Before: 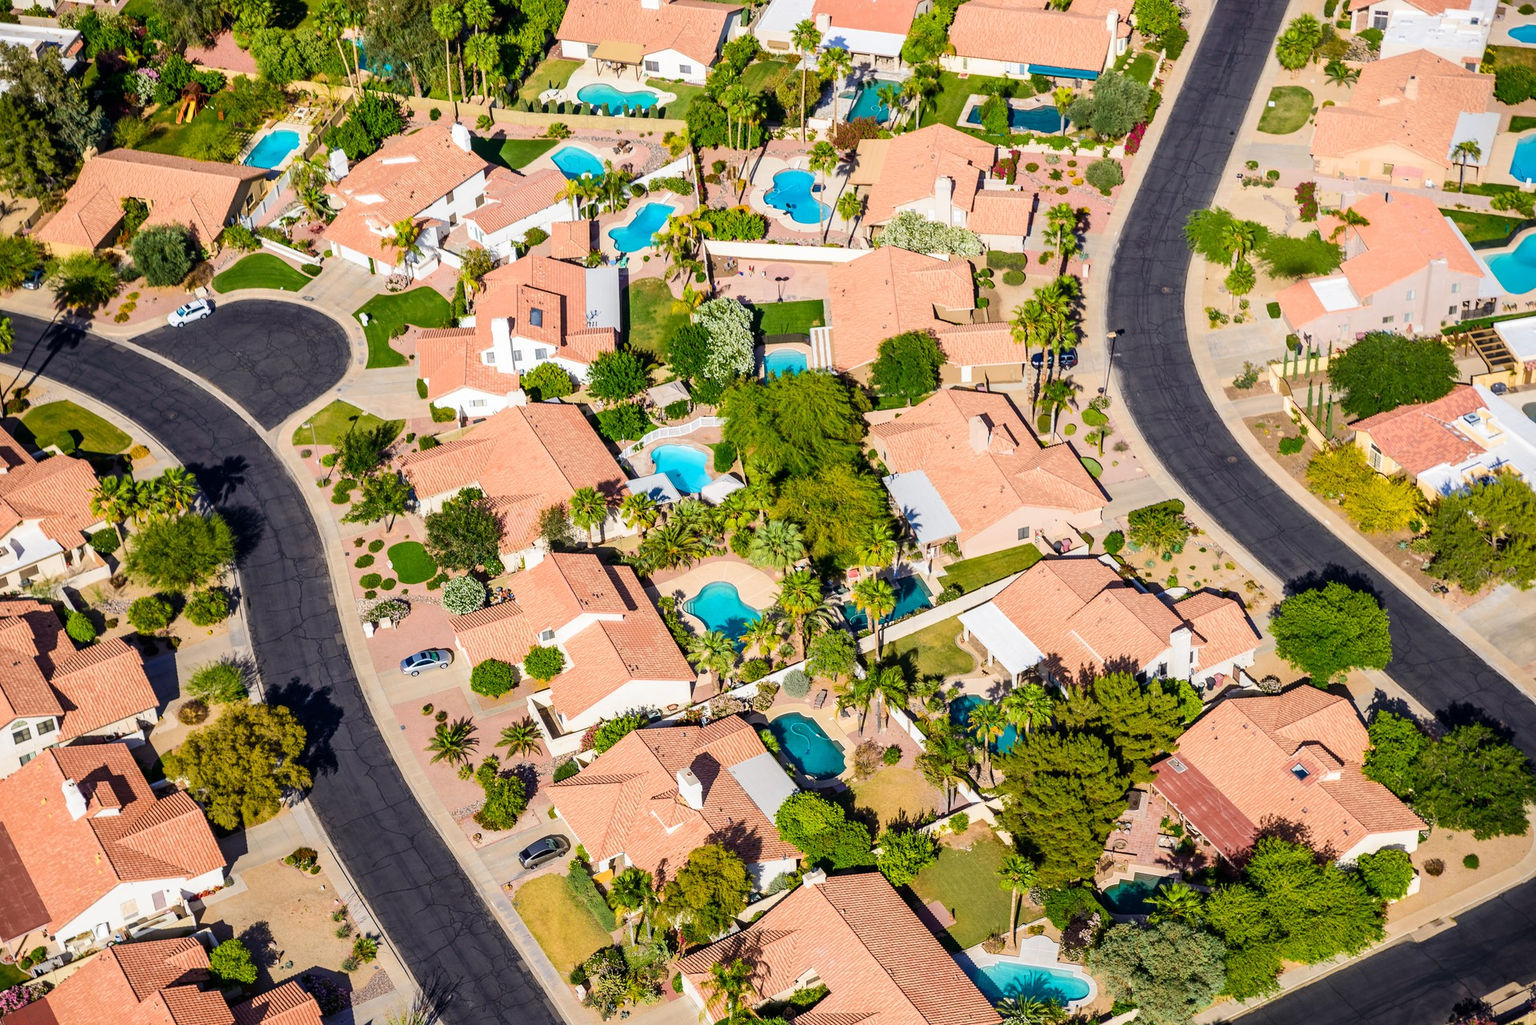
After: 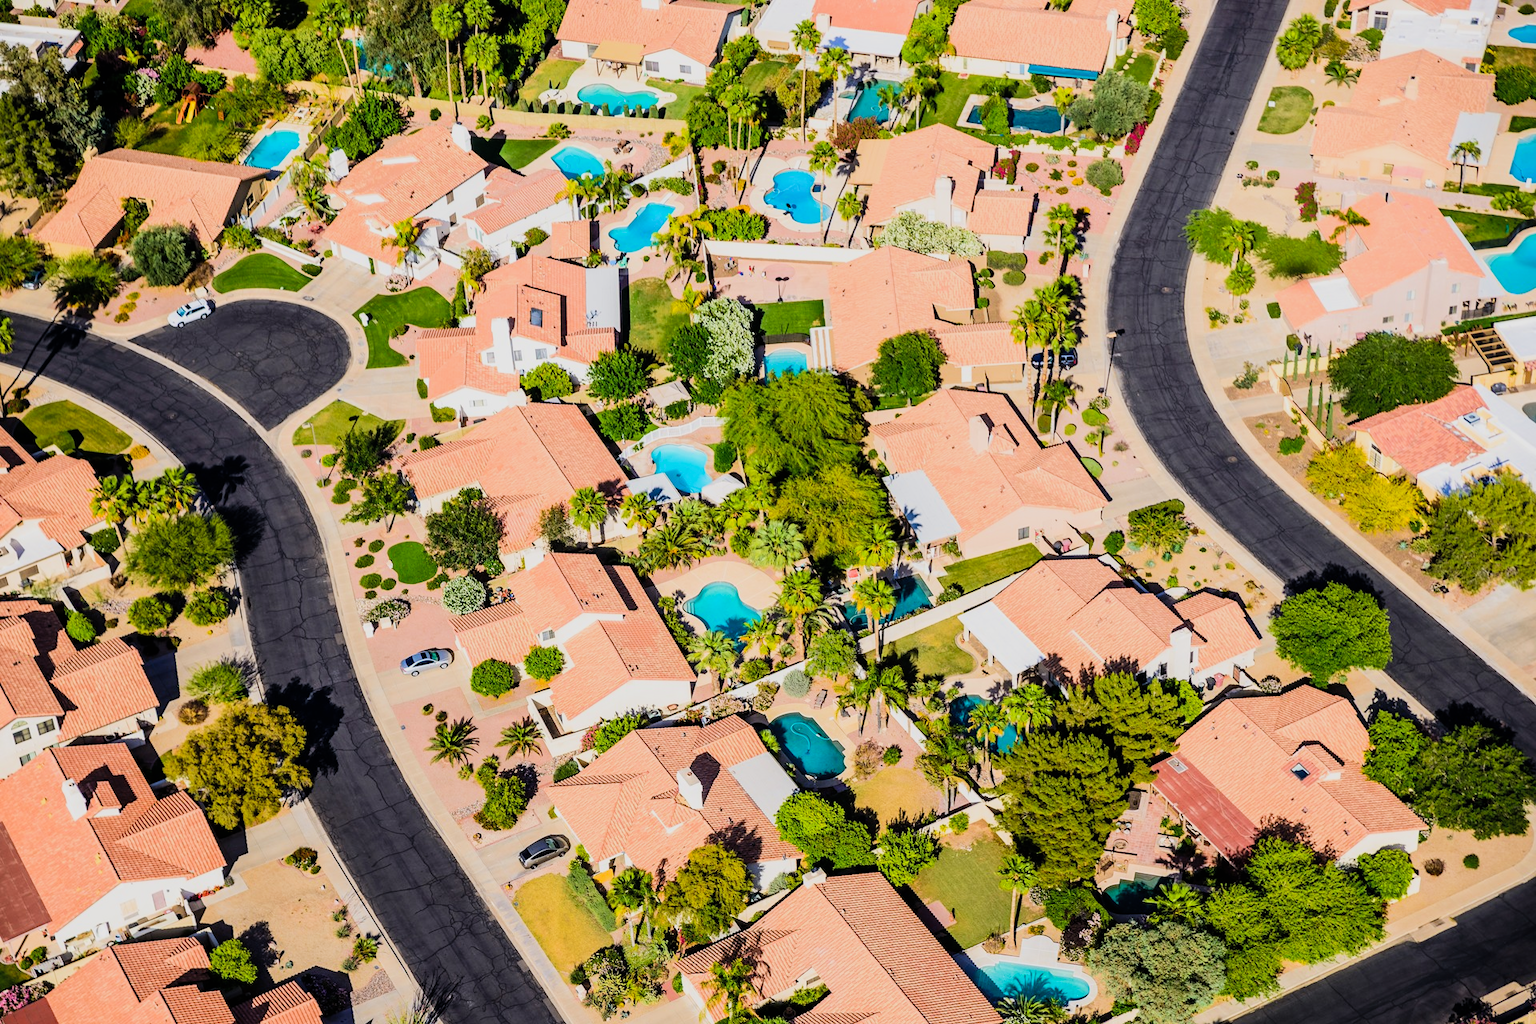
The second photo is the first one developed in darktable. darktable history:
contrast brightness saturation: contrast 0.03, brightness 0.06, saturation 0.13
filmic rgb: black relative exposure -7.5 EV, white relative exposure 5 EV, hardness 3.31, contrast 1.3, contrast in shadows safe
